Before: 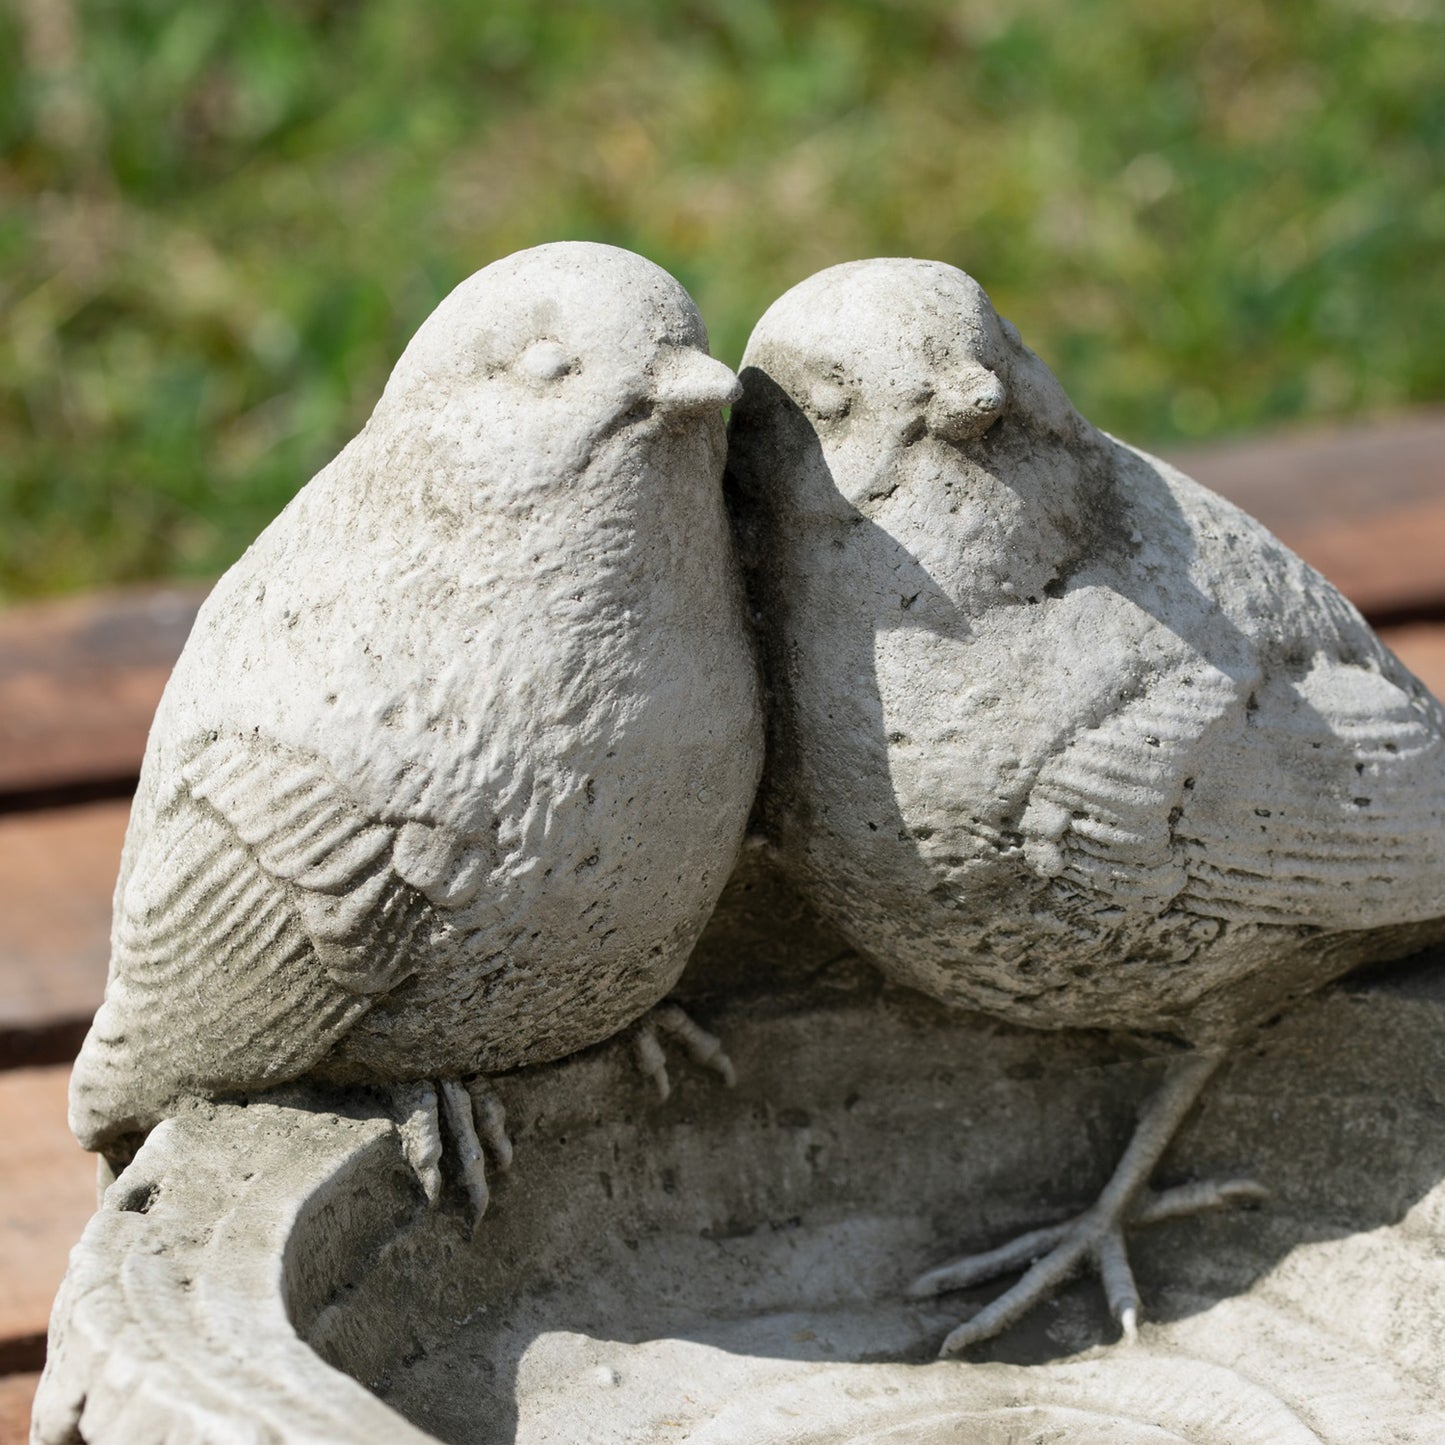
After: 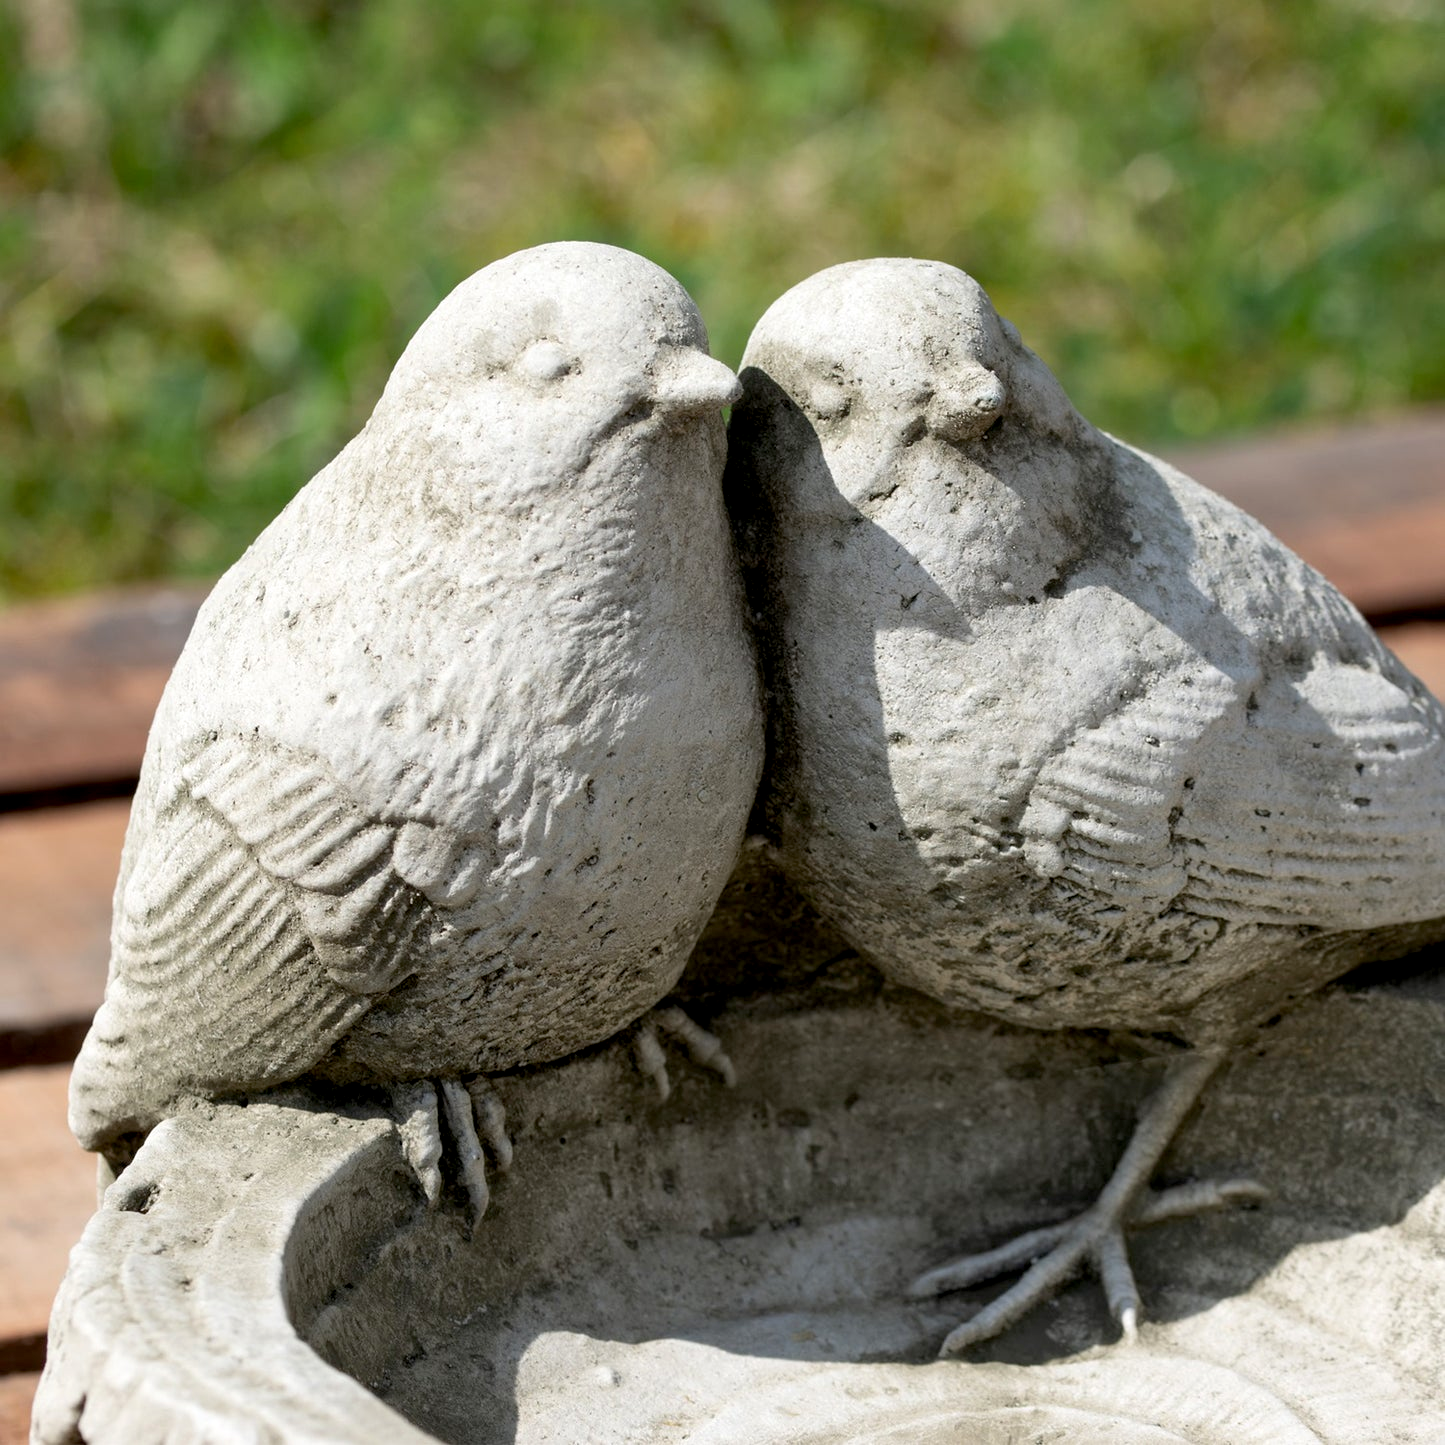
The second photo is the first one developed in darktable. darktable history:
color balance rgb: perceptual saturation grading › global saturation 0.5%
exposure: black level correction 0.007, exposure 0.159 EV, compensate highlight preservation false
